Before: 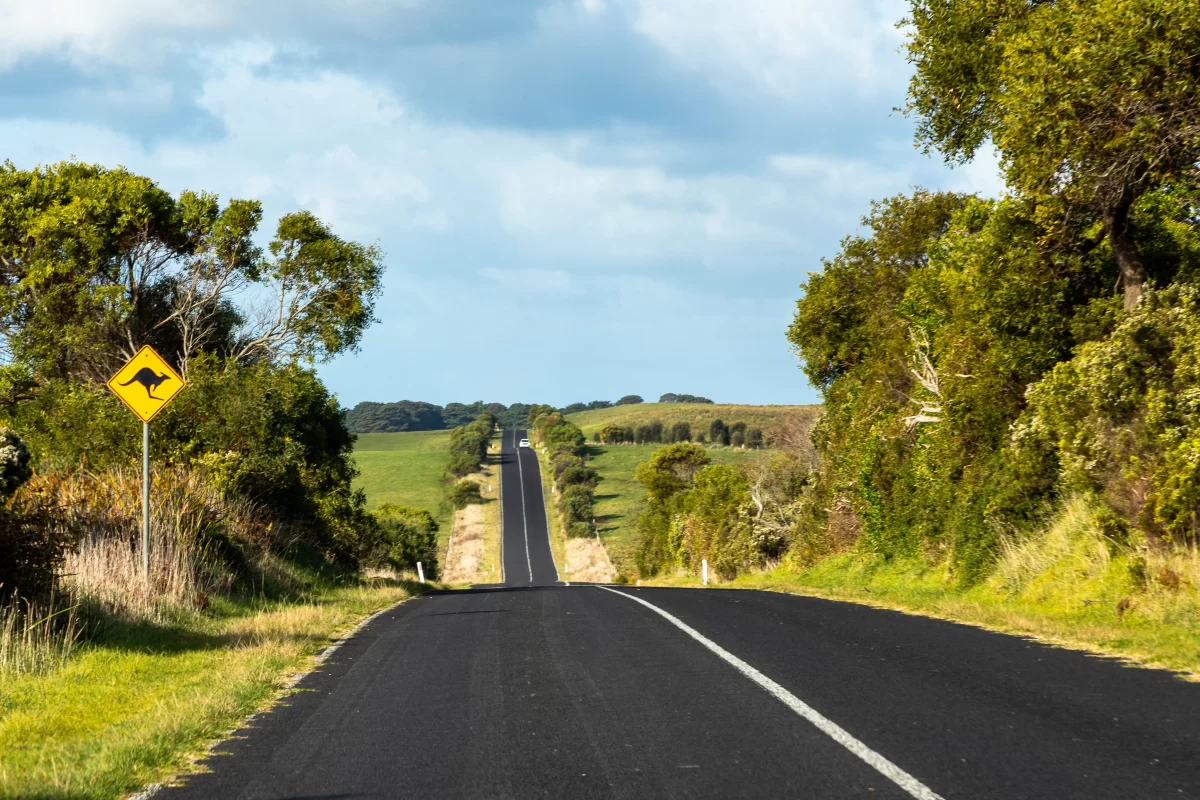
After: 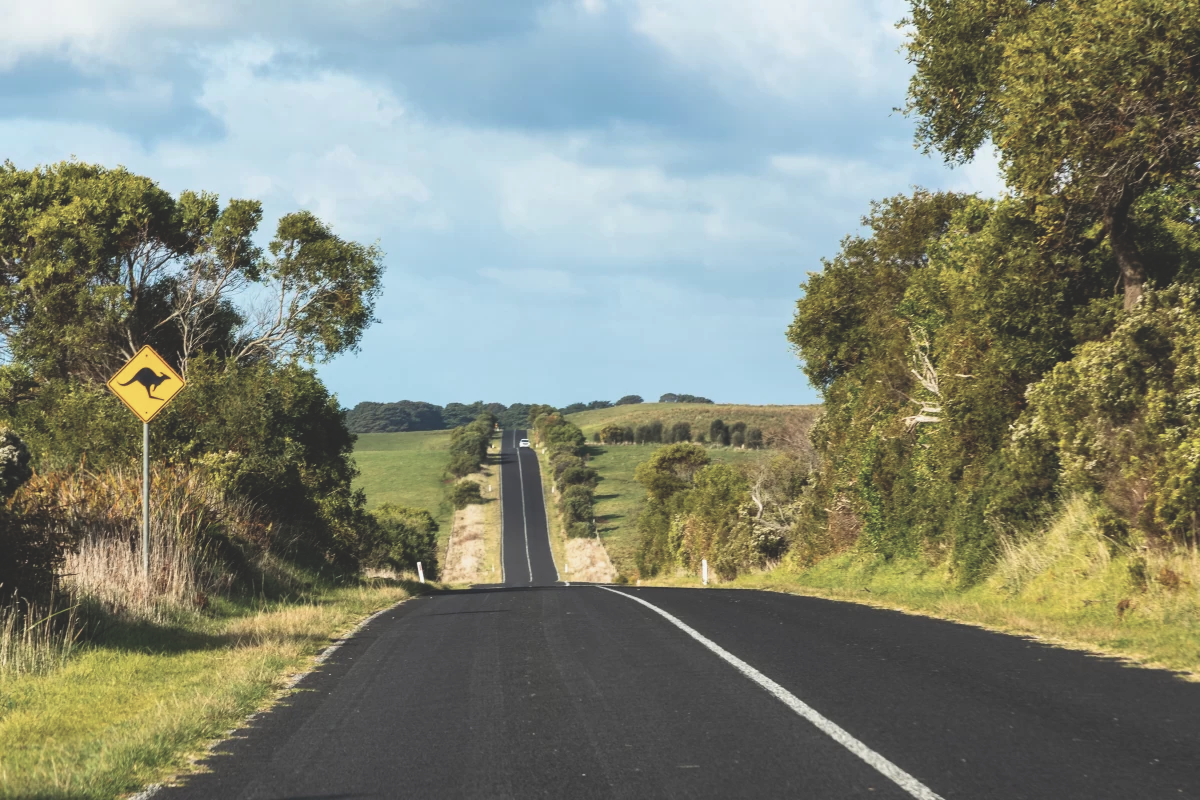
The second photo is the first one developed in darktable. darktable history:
color zones: curves: ch0 [(0, 0.5) (0.143, 0.5) (0.286, 0.5) (0.429, 0.504) (0.571, 0.5) (0.714, 0.509) (0.857, 0.5) (1, 0.5)]; ch1 [(0, 0.425) (0.143, 0.425) (0.286, 0.375) (0.429, 0.405) (0.571, 0.5) (0.714, 0.47) (0.857, 0.425) (1, 0.435)]; ch2 [(0, 0.5) (0.143, 0.5) (0.286, 0.5) (0.429, 0.517) (0.571, 0.5) (0.714, 0.51) (0.857, 0.5) (1, 0.5)]
exposure: black level correction -0.025, exposure -0.119 EV, compensate highlight preservation false
